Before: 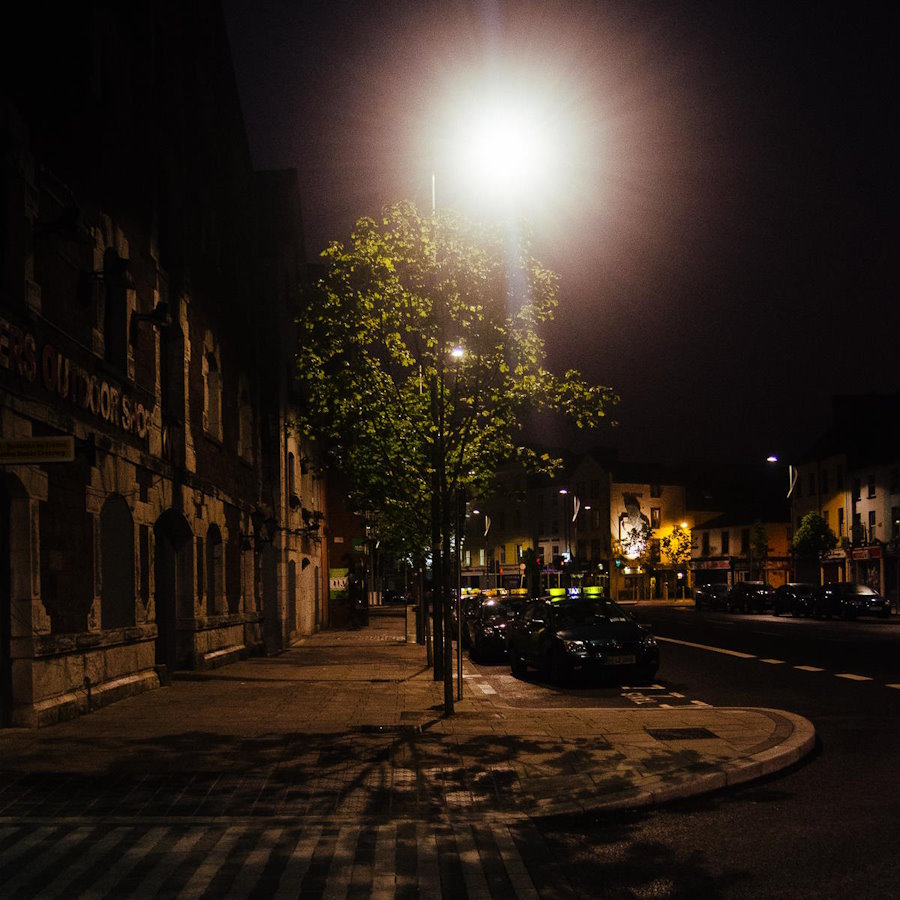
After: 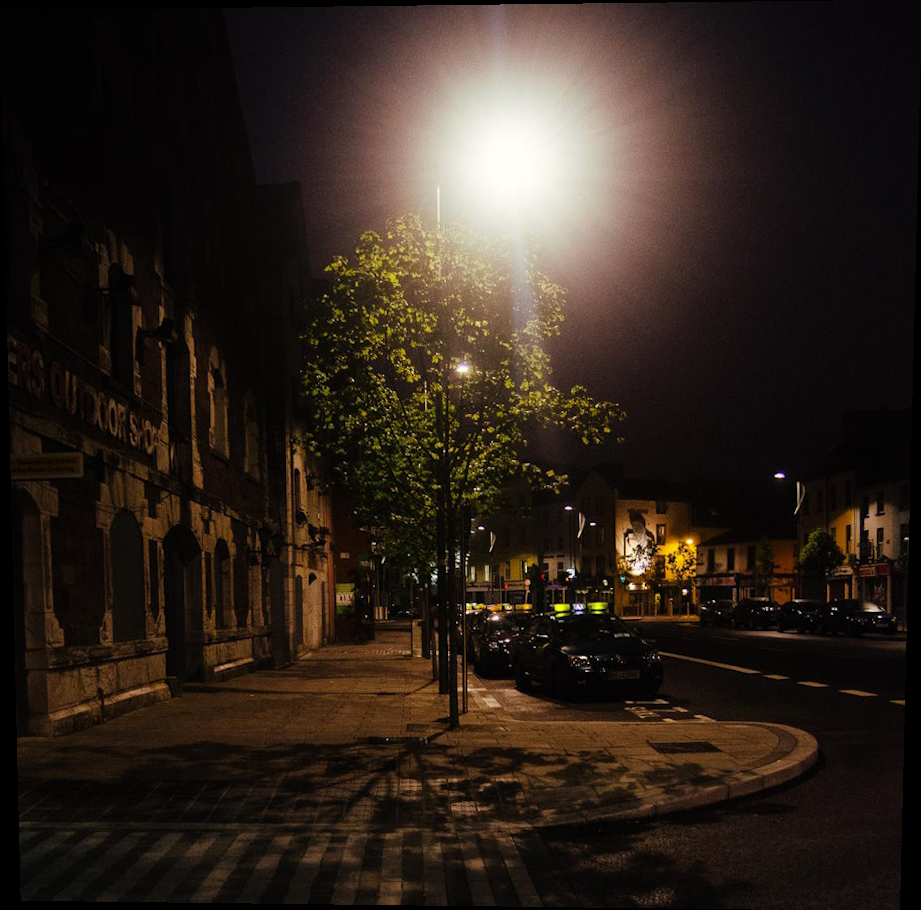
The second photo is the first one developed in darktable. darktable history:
rotate and perspective: lens shift (vertical) 0.048, lens shift (horizontal) -0.024, automatic cropping off
color correction: highlights b* 3
